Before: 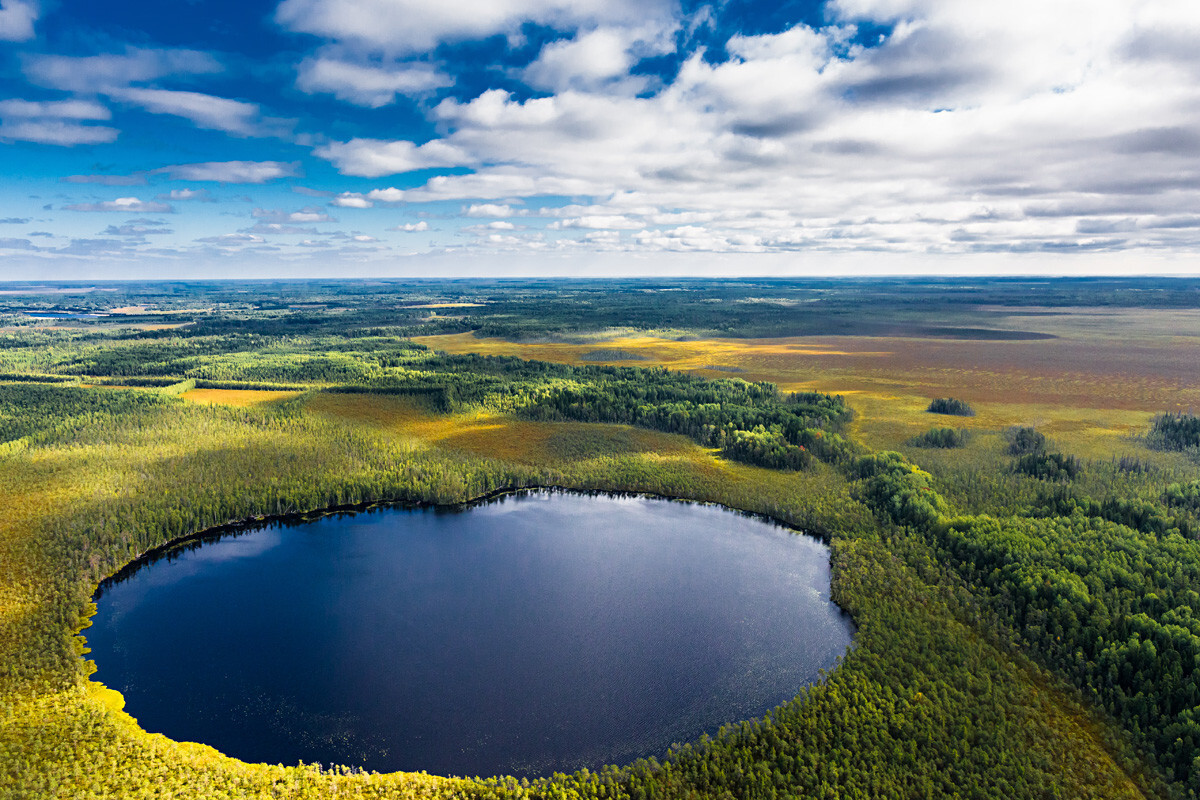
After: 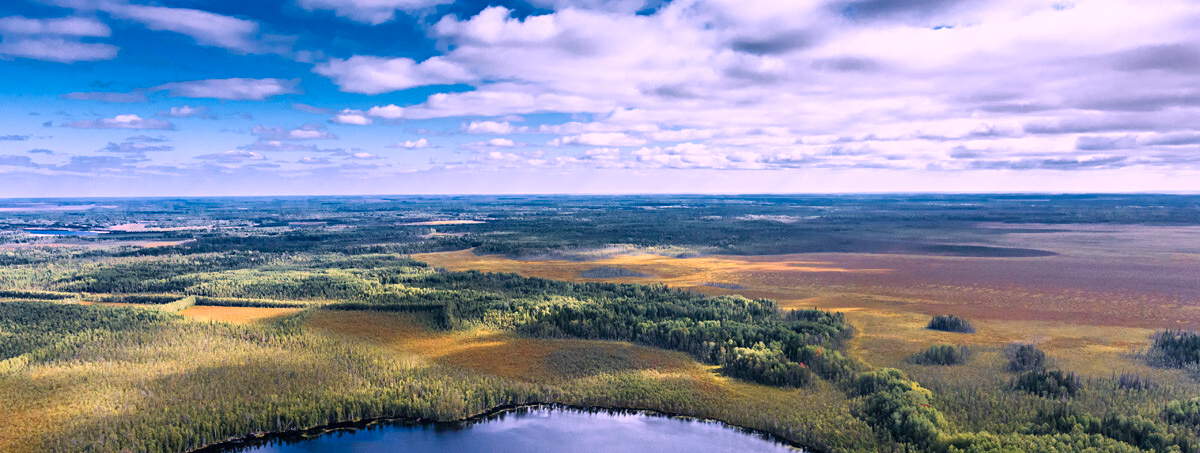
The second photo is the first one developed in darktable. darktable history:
crop and rotate: top 10.464%, bottom 32.869%
color correction: highlights a* 15.08, highlights b* -24.8
